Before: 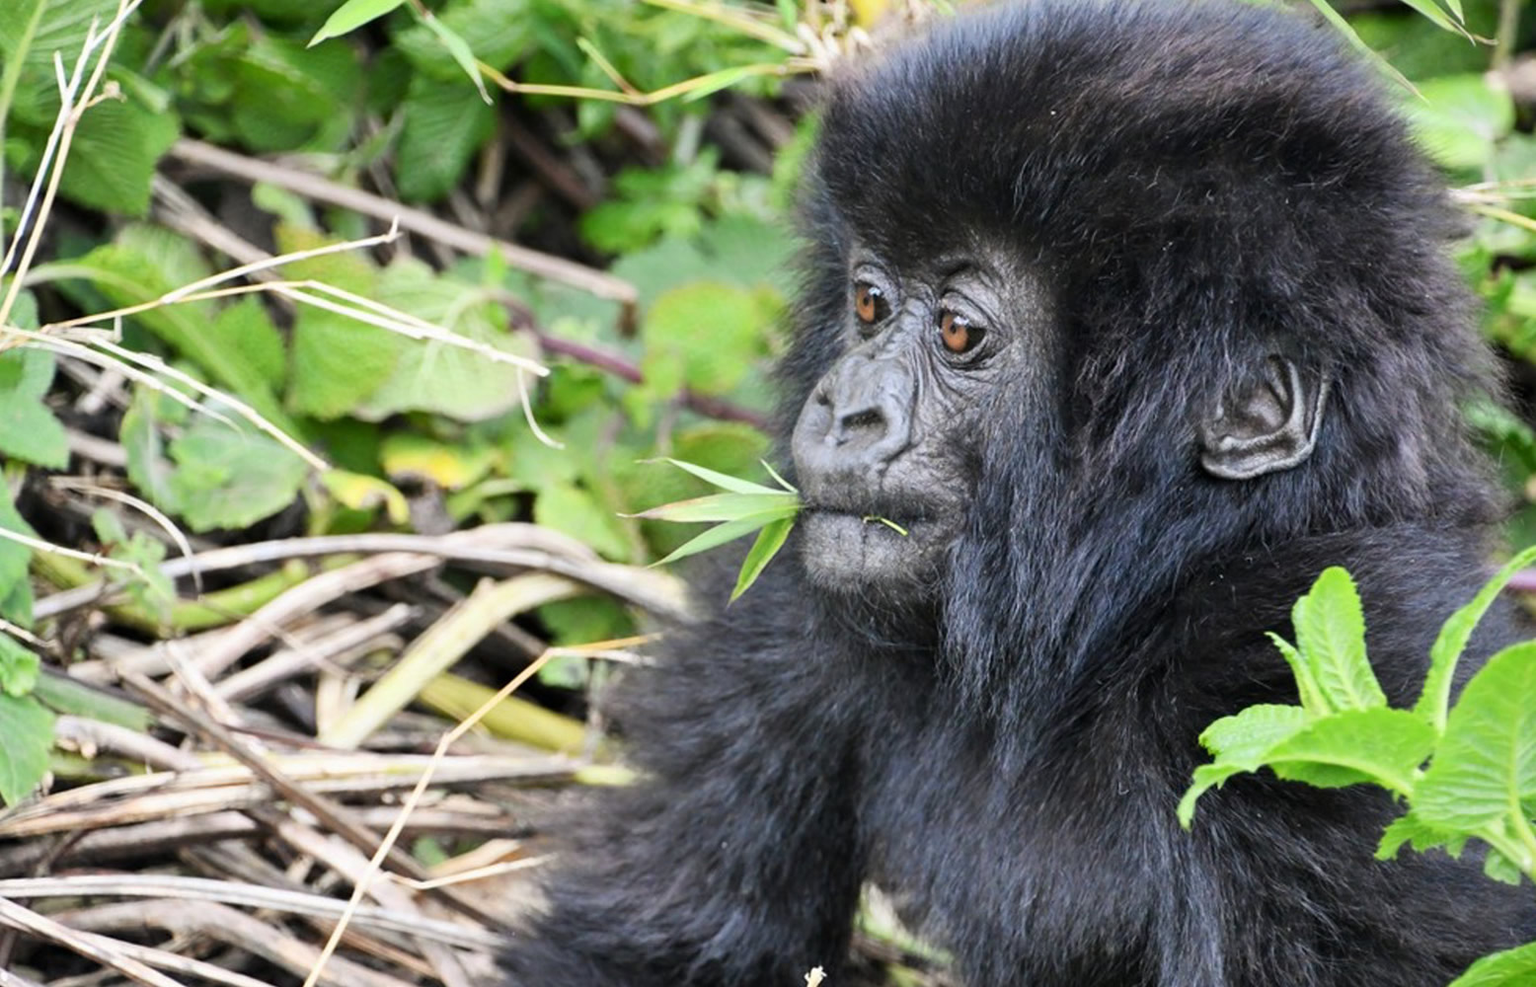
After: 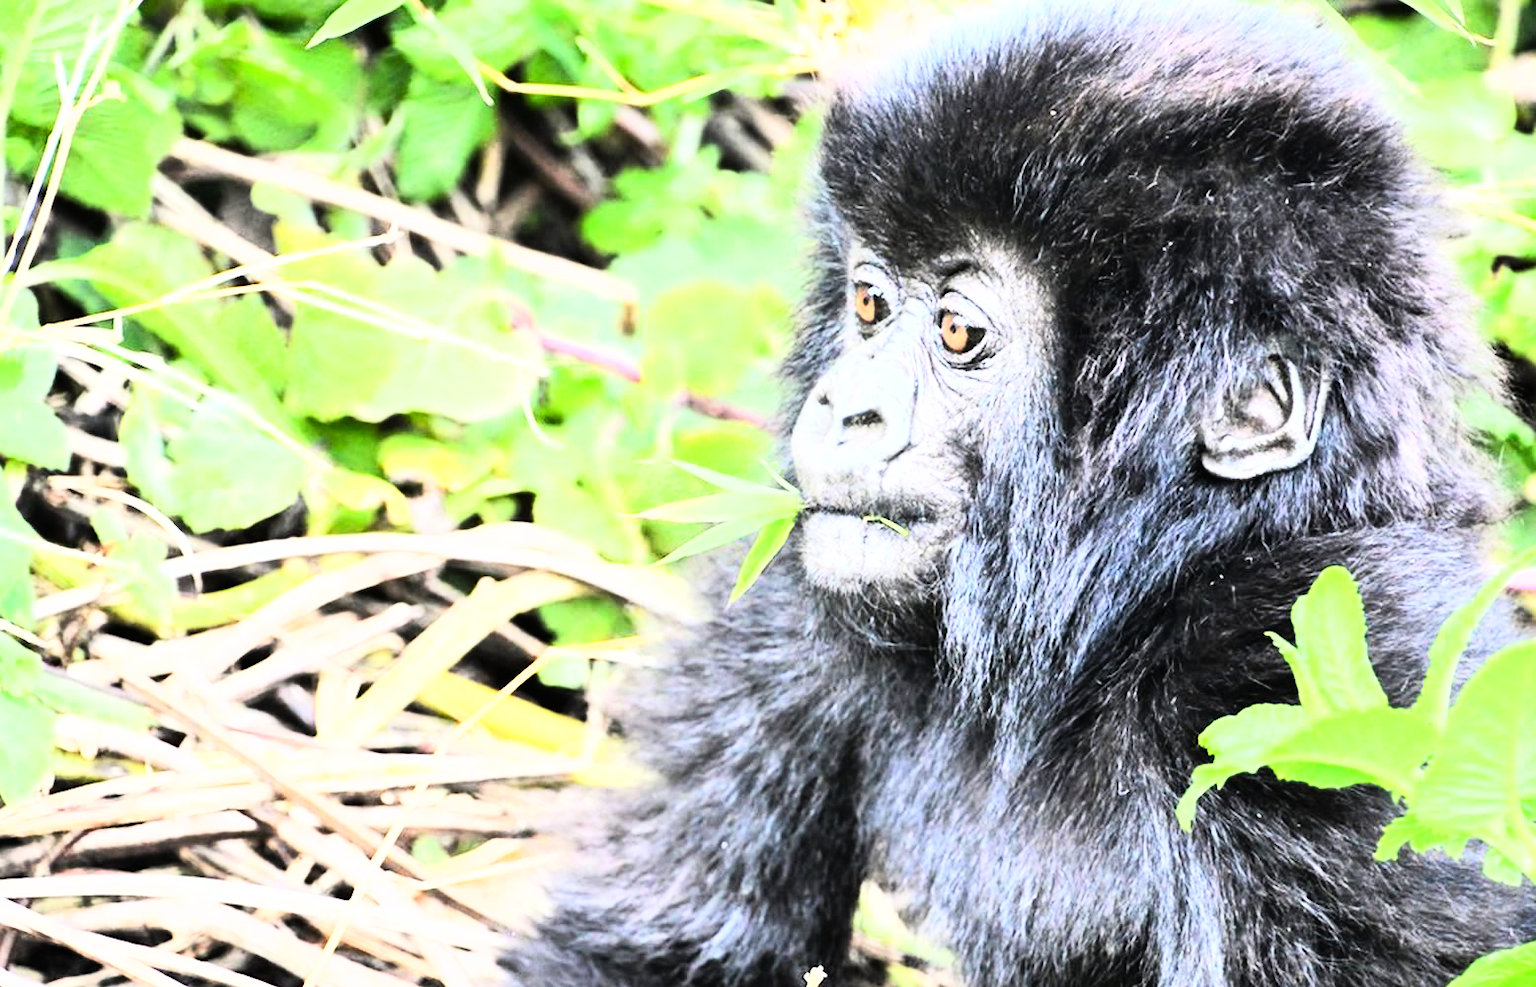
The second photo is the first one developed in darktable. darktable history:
rgb curve: curves: ch0 [(0, 0) (0.21, 0.15) (0.24, 0.21) (0.5, 0.75) (0.75, 0.96) (0.89, 0.99) (1, 1)]; ch1 [(0, 0.02) (0.21, 0.13) (0.25, 0.2) (0.5, 0.67) (0.75, 0.9) (0.89, 0.97) (1, 1)]; ch2 [(0, 0.02) (0.21, 0.13) (0.25, 0.2) (0.5, 0.67) (0.75, 0.9) (0.89, 0.97) (1, 1)], compensate middle gray true
shadows and highlights: radius 125.46, shadows 30.51, highlights -30.51, low approximation 0.01, soften with gaussian
exposure: black level correction -0.002, exposure 1.115 EV, compensate highlight preservation false
